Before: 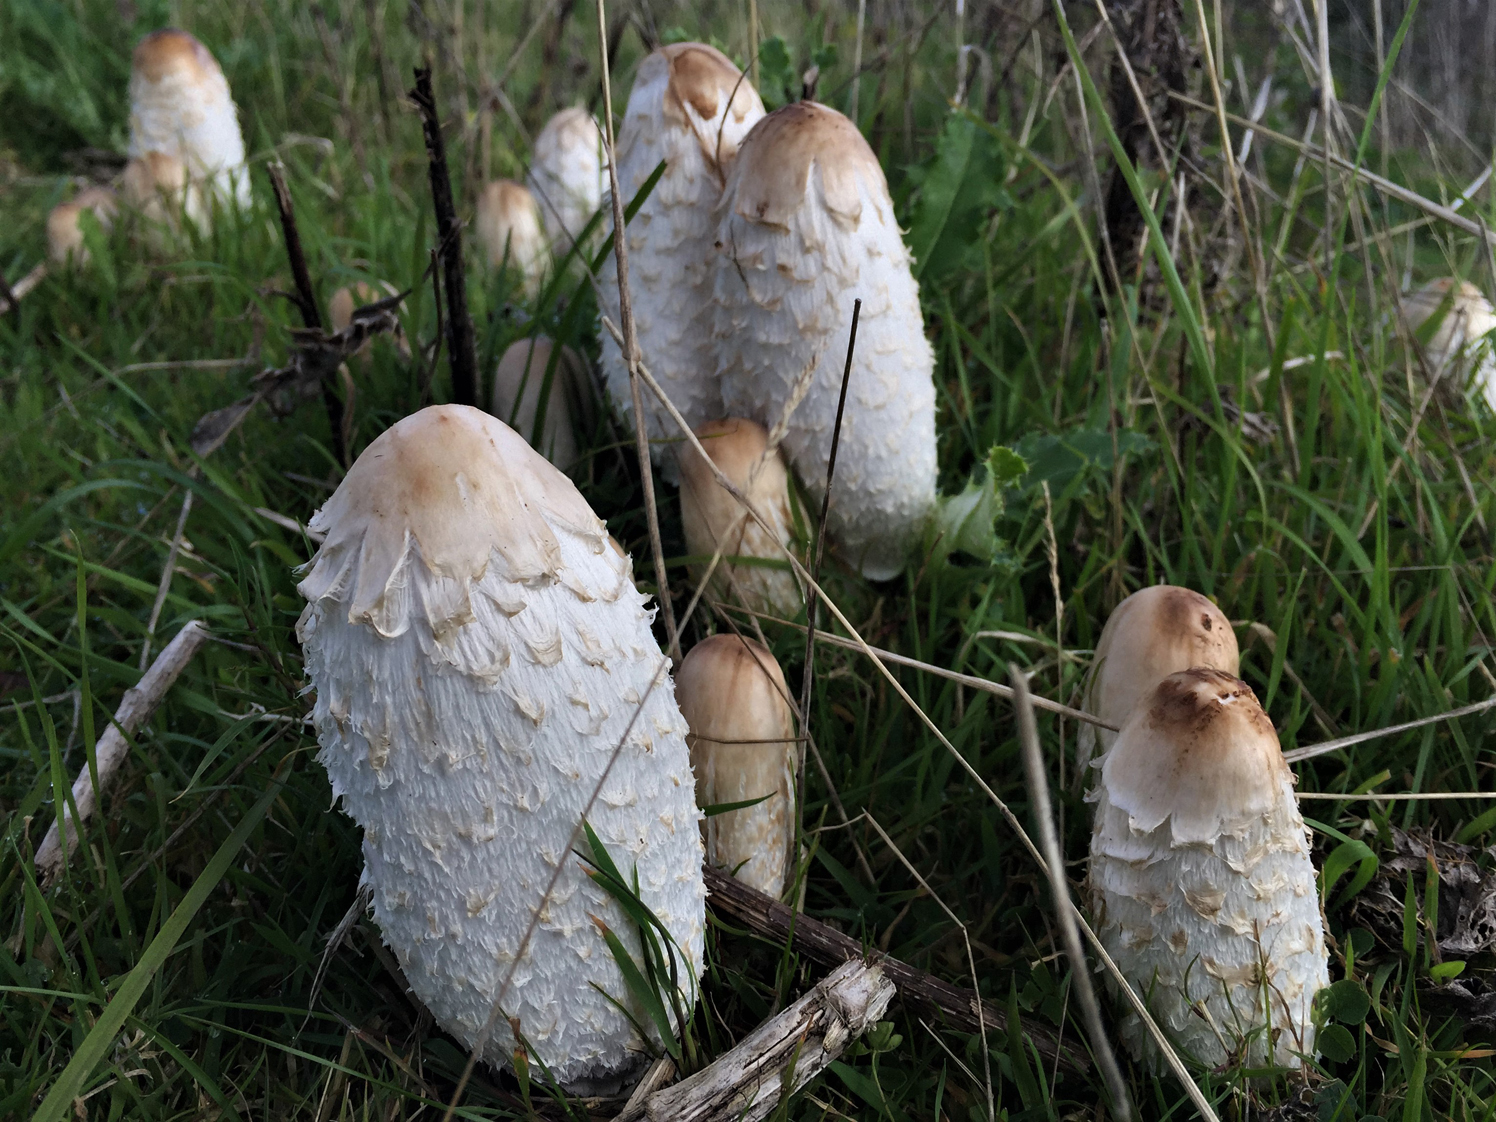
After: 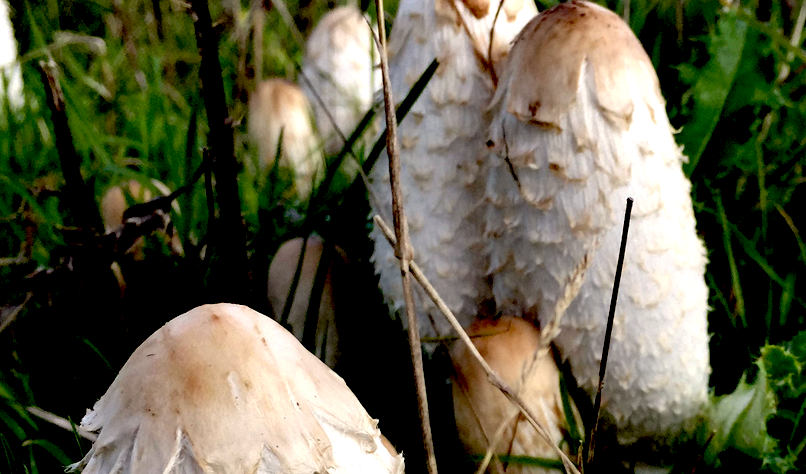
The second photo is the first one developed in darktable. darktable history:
crop: left 15.306%, top 9.065%, right 30.789%, bottom 48.638%
white balance: red 1.045, blue 0.932
exposure: black level correction 0.04, exposure 0.5 EV, compensate highlight preservation false
